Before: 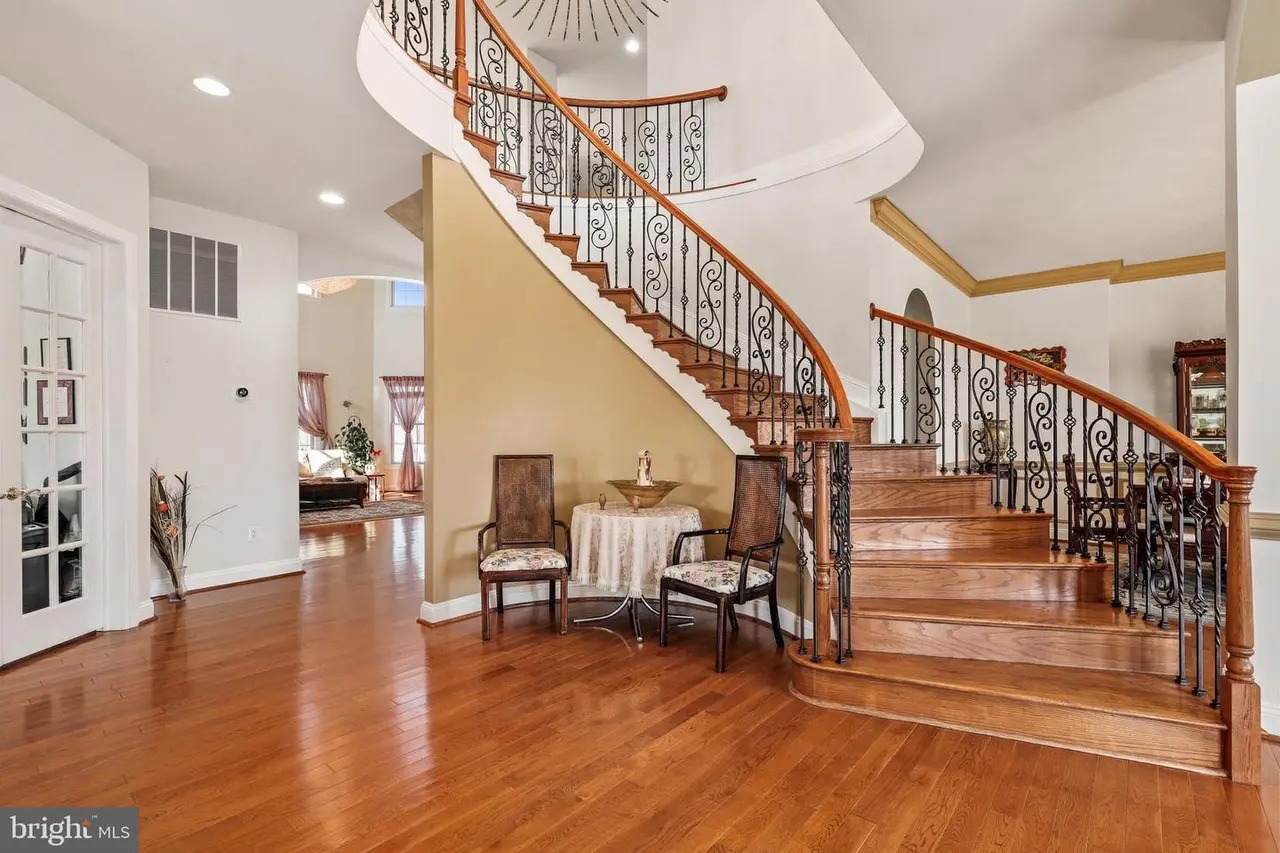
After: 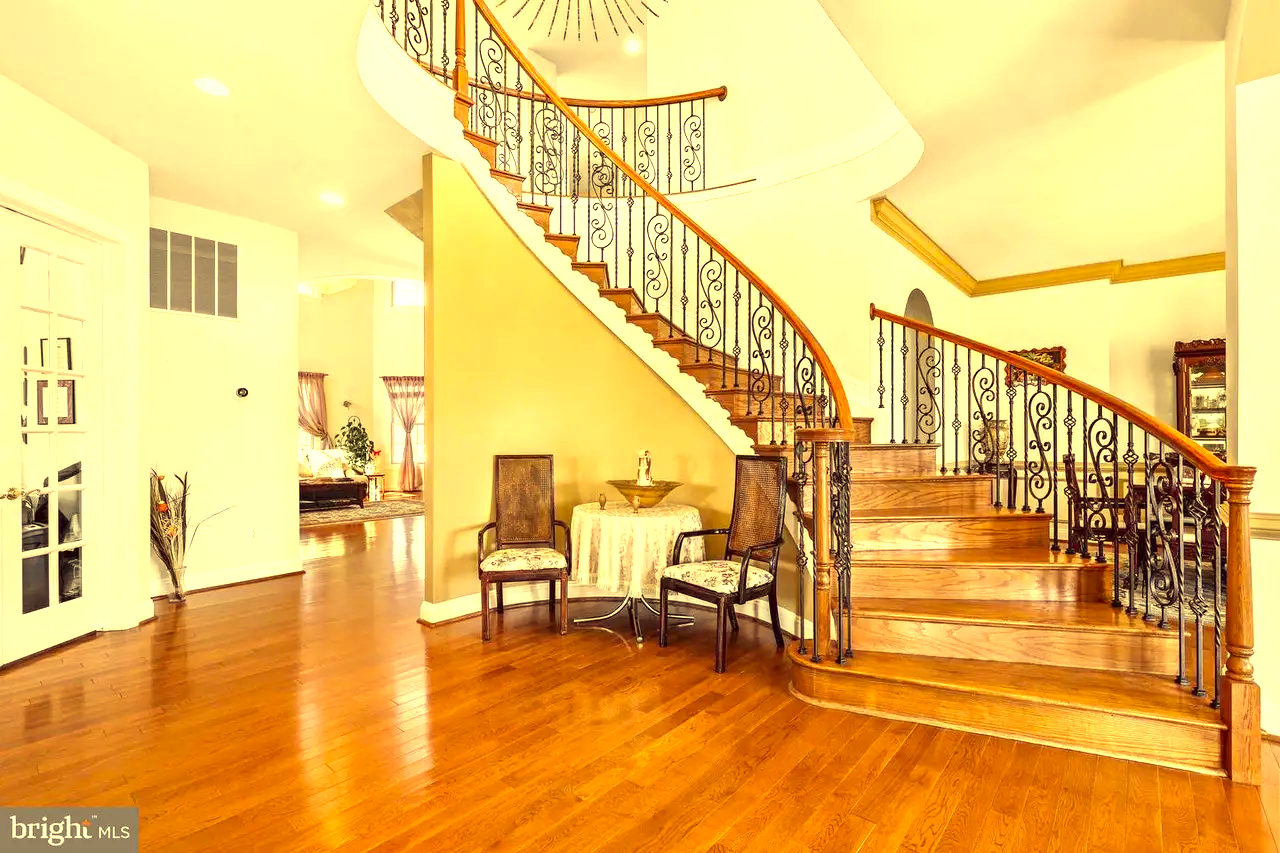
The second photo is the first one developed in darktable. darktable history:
shadows and highlights: radius 334.94, shadows 64.98, highlights 6.32, compress 87.57%, soften with gaussian
exposure: black level correction 0, exposure 1 EV, compensate highlight preservation false
color correction: highlights a* -0.508, highlights b* 39.74, shadows a* 9.61, shadows b* -0.749
